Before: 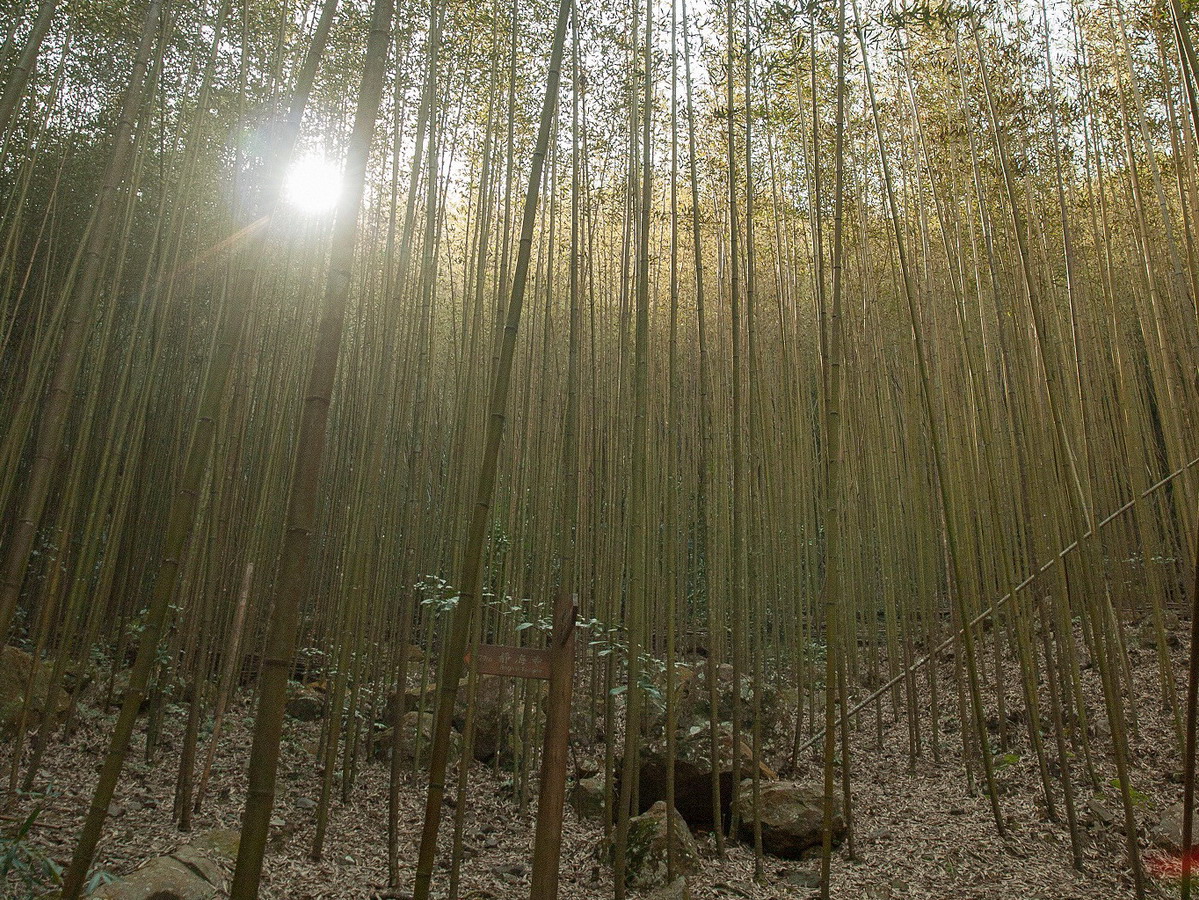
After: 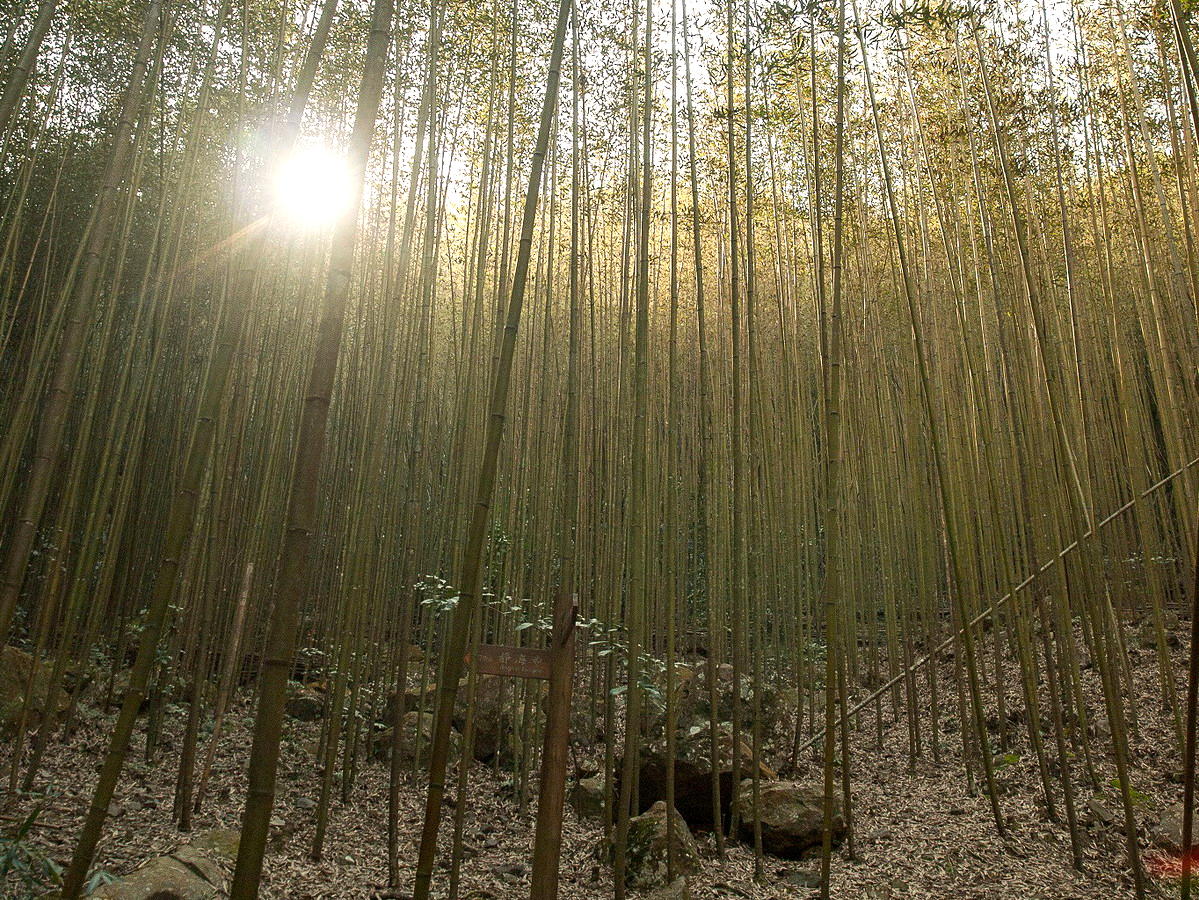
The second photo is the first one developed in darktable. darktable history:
exposure: black level correction 0.002, exposure 0.149 EV, compensate highlight preservation false
tone equalizer: -8 EV -0.396 EV, -7 EV -0.358 EV, -6 EV -0.298 EV, -5 EV -0.206 EV, -3 EV 0.203 EV, -2 EV 0.322 EV, -1 EV 0.407 EV, +0 EV 0.404 EV, edges refinement/feathering 500, mask exposure compensation -1.57 EV, preserve details no
color balance rgb: highlights gain › chroma 2.057%, highlights gain › hue 67.13°, perceptual saturation grading › global saturation -0.009%, perceptual saturation grading › mid-tones 11.202%
